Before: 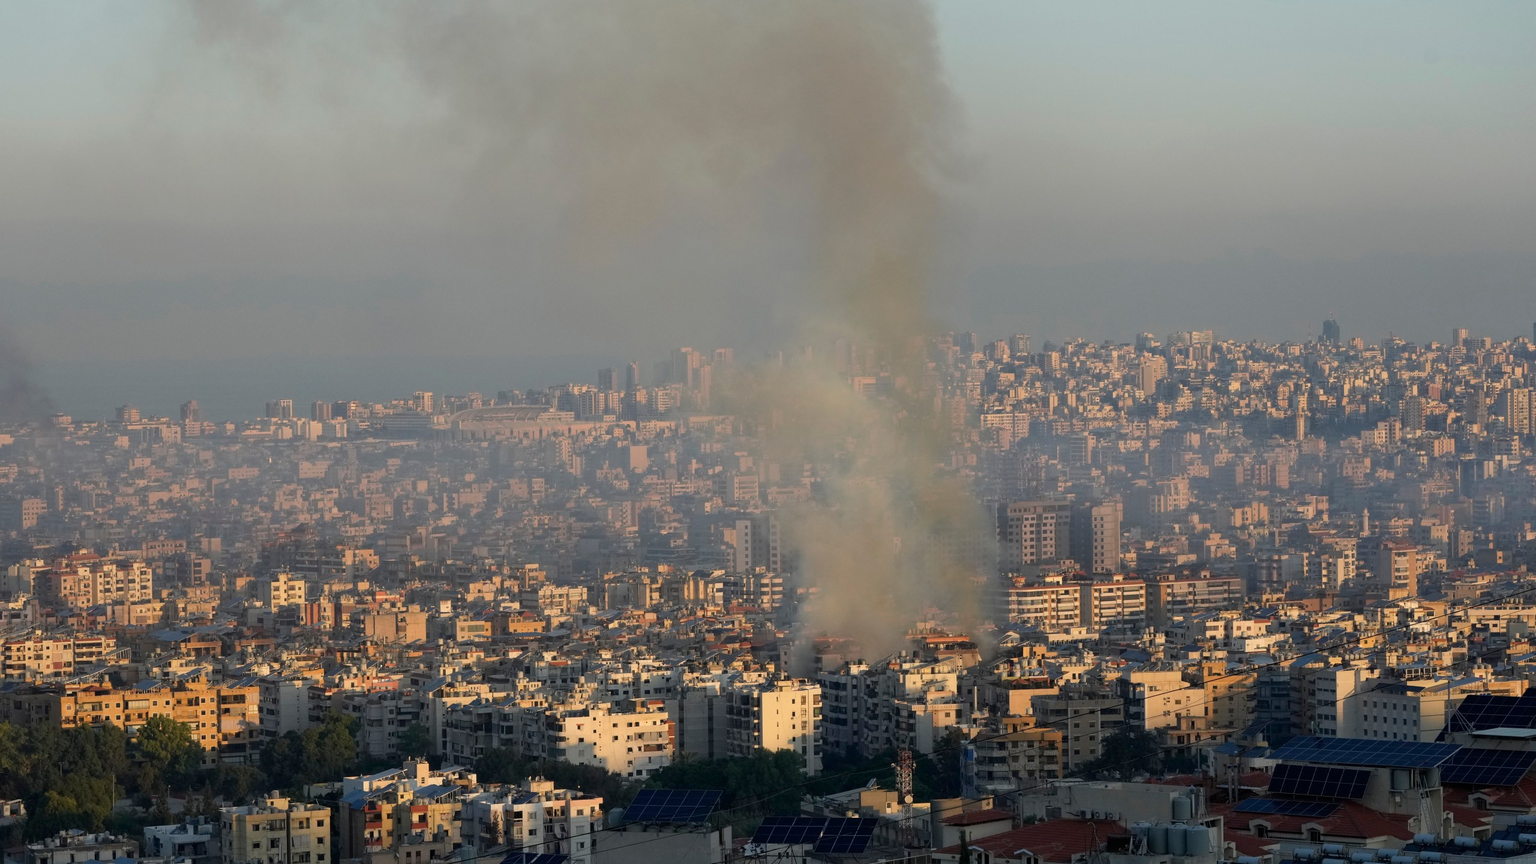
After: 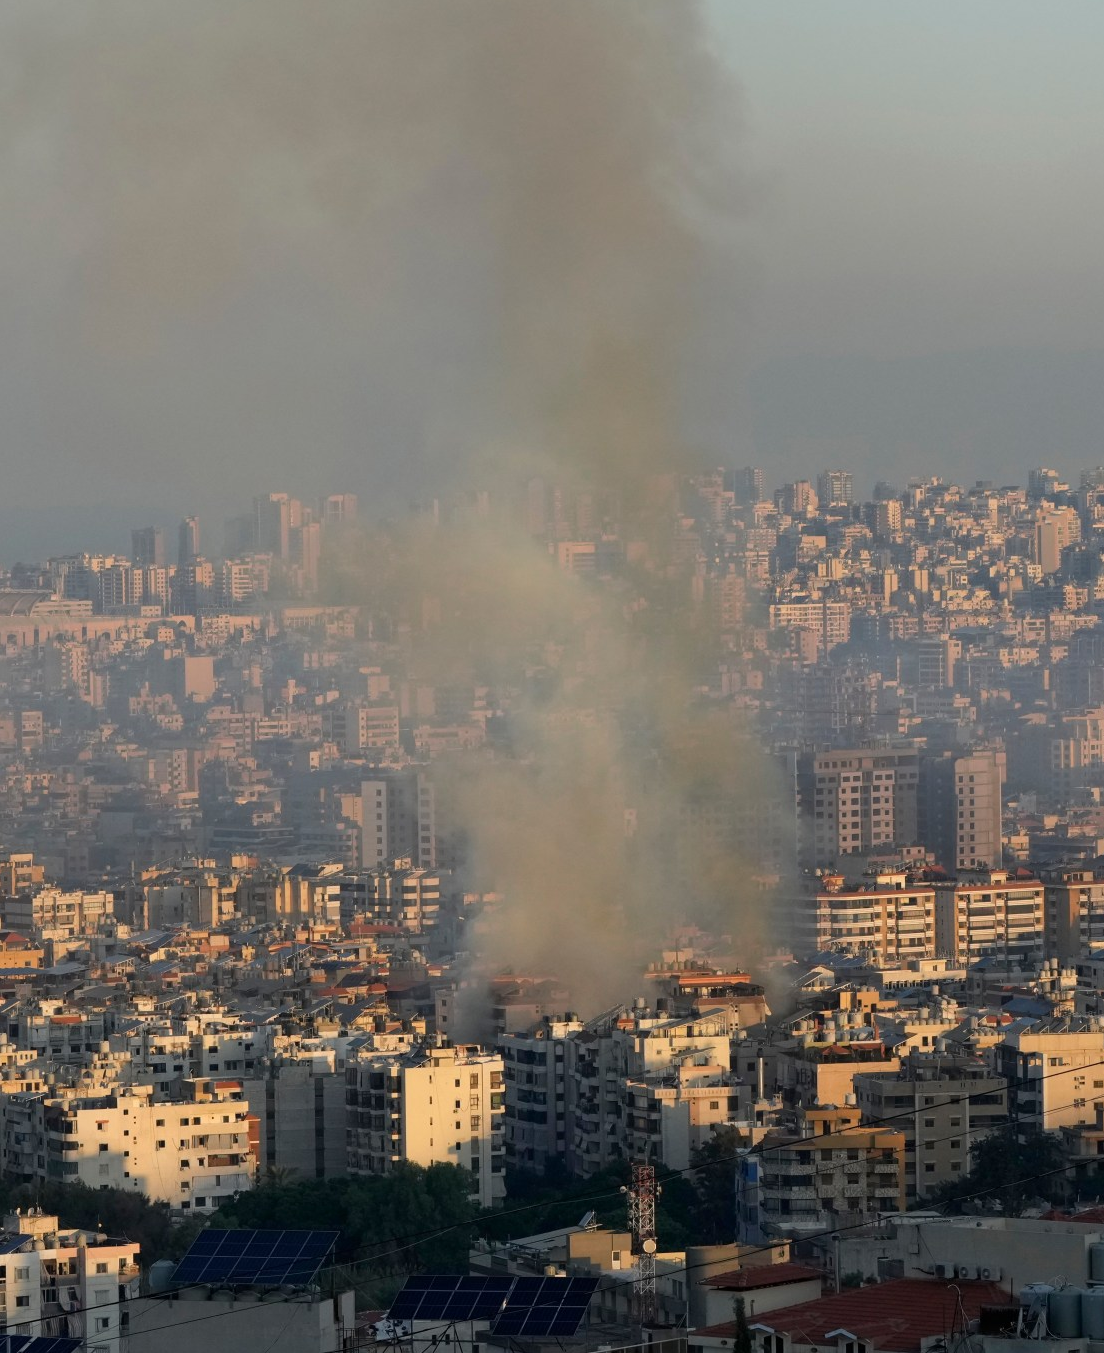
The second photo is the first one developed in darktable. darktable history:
crop: left 33.808%, top 5.978%, right 23.047%
